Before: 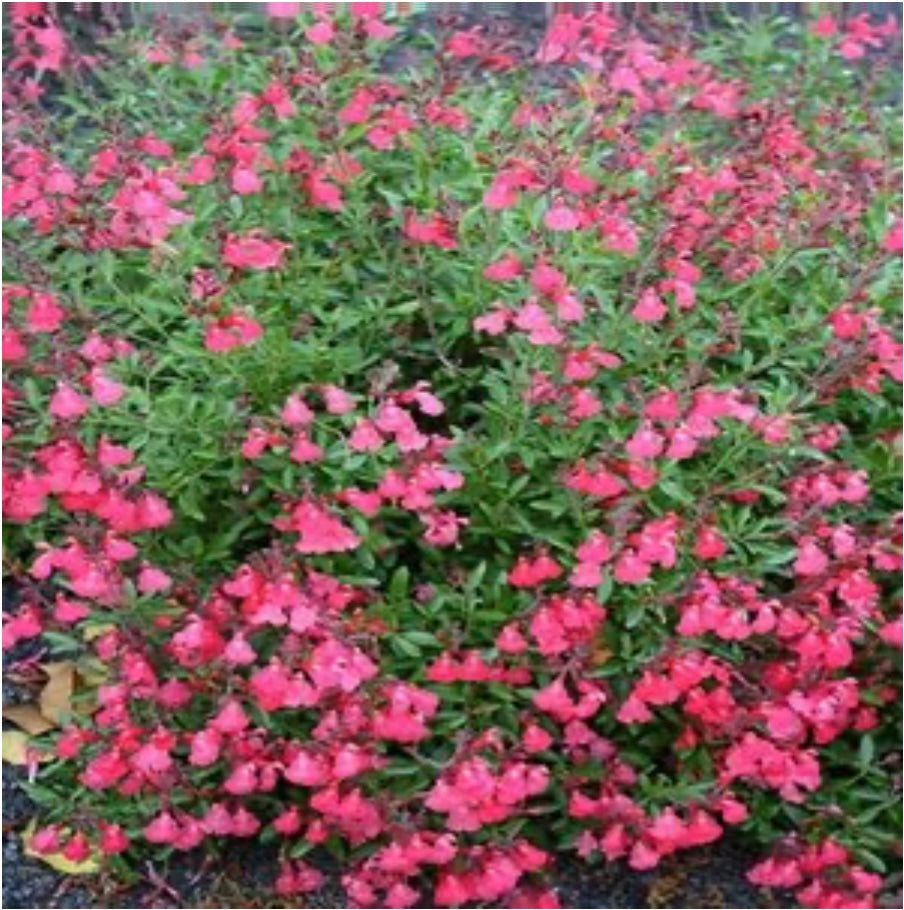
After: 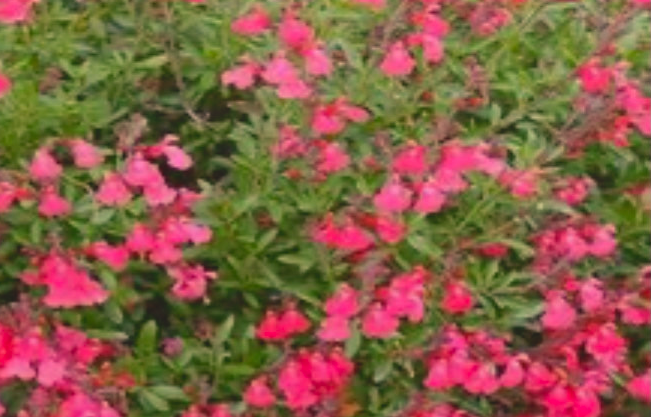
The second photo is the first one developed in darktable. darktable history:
color correction: highlights a* 17.88, highlights b* 18.79
shadows and highlights: low approximation 0.01, soften with gaussian
local contrast: detail 69%
crop and rotate: left 27.938%, top 27.046%, bottom 27.046%
